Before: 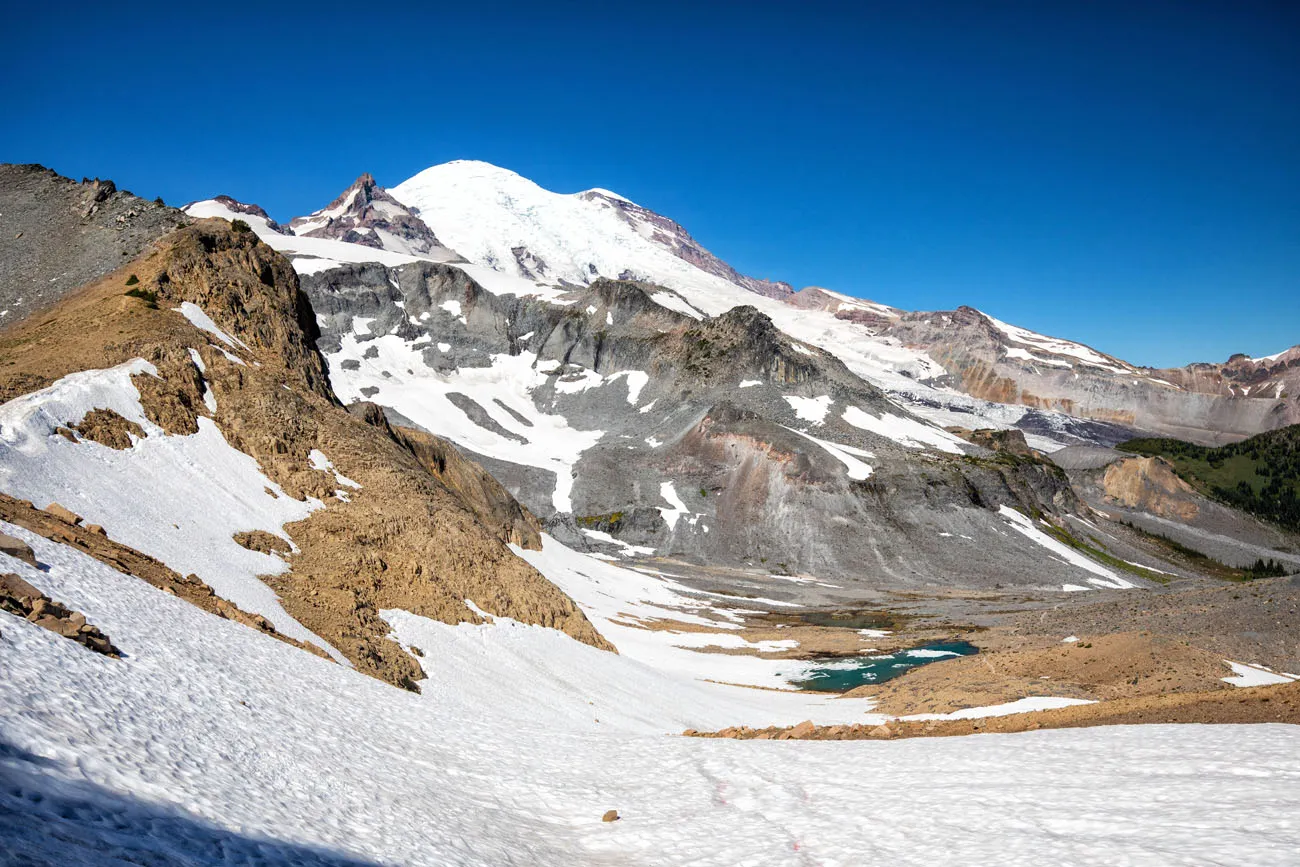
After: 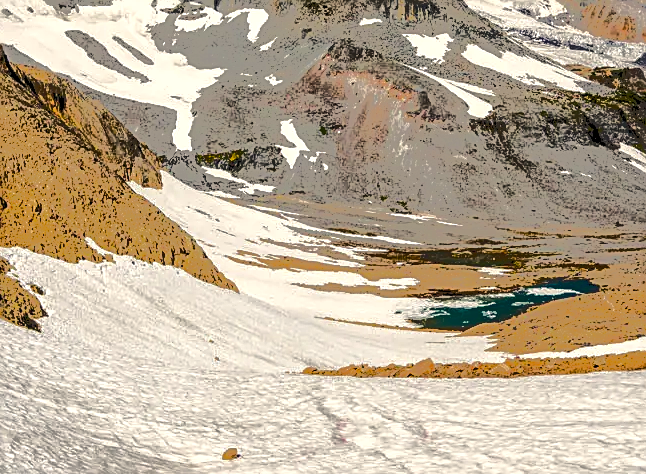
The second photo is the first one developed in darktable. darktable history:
crop: left 29.245%, top 41.829%, right 21.02%, bottom 3.497%
exposure: exposure 0.03 EV, compensate highlight preservation false
sharpen: on, module defaults
local contrast: on, module defaults
color balance rgb: shadows lift › luminance -9.838%, shadows lift › chroma 0.754%, shadows lift › hue 111.89°, highlights gain › chroma 3.006%, highlights gain › hue 75.47°, perceptual saturation grading › global saturation 36.112%, perceptual saturation grading › shadows 36.084%, perceptual brilliance grading › highlights 4.071%, perceptual brilliance grading › mid-tones -19.026%, perceptual brilliance grading › shadows -41.383%, contrast -9.363%
tone equalizer: -7 EV -0.614 EV, -6 EV 1 EV, -5 EV -0.439 EV, -4 EV 0.438 EV, -3 EV 0.428 EV, -2 EV 0.155 EV, -1 EV -0.174 EV, +0 EV -0.417 EV, edges refinement/feathering 500, mask exposure compensation -1.57 EV, preserve details no
color correction: highlights b* -0.029, saturation 0.979
